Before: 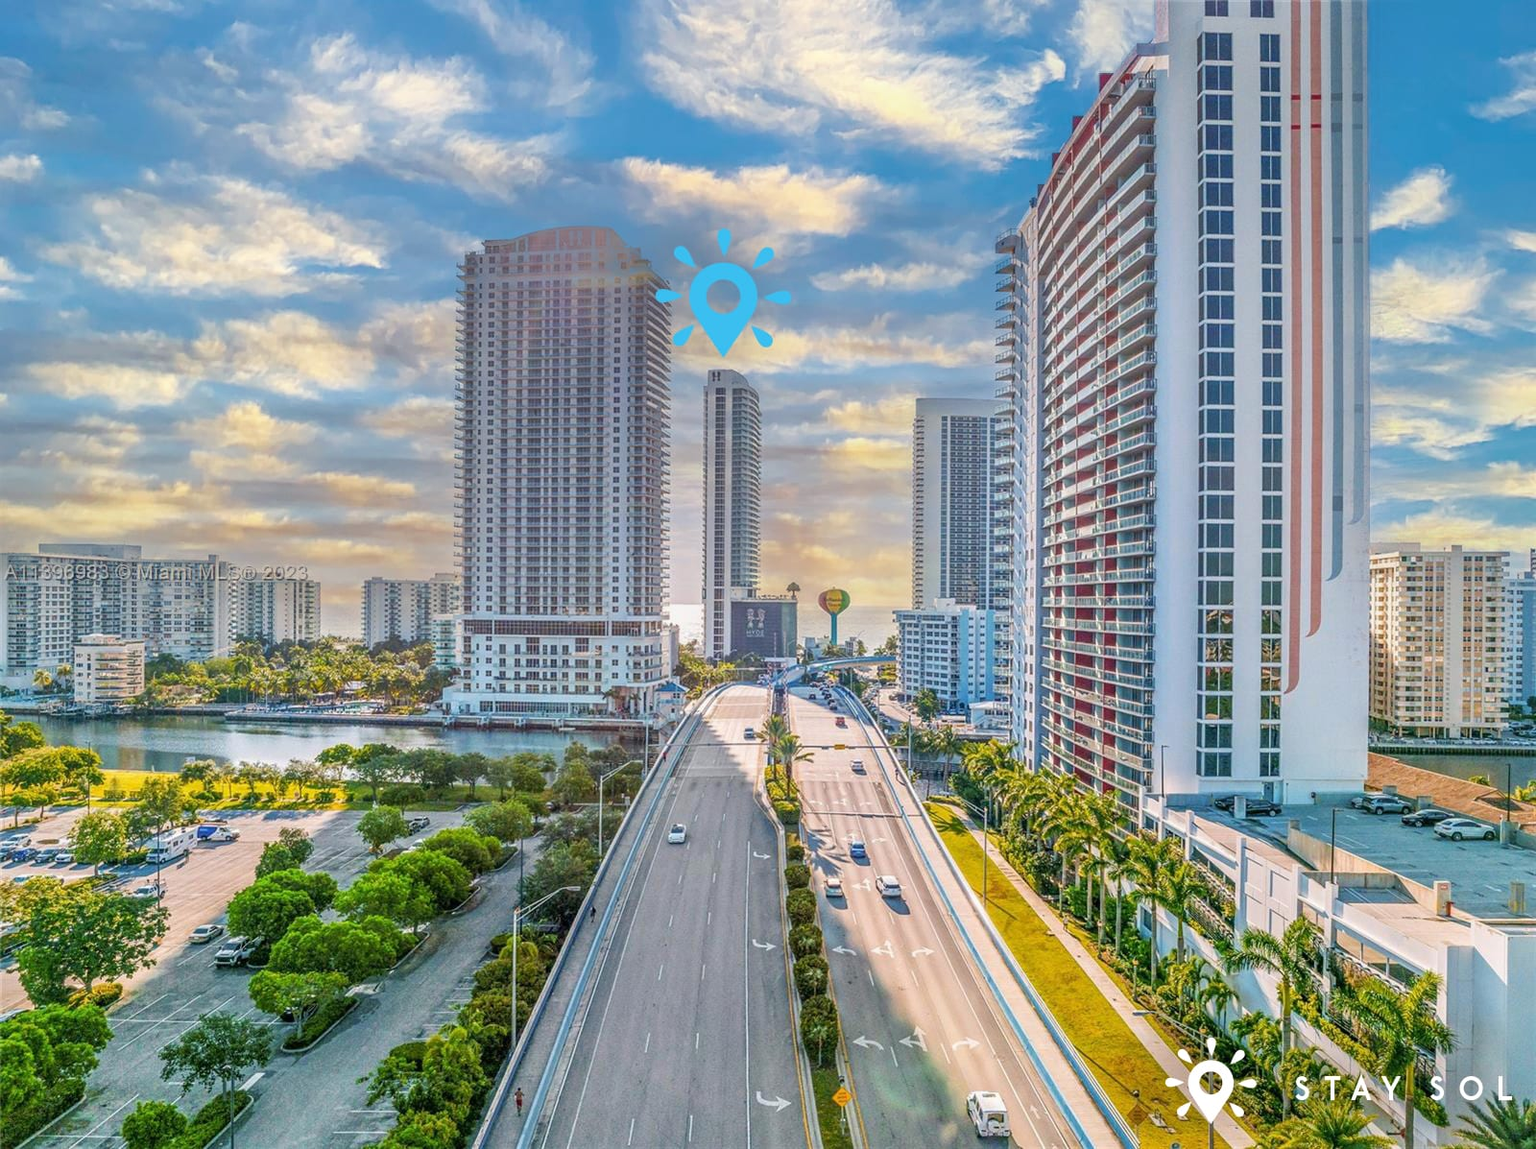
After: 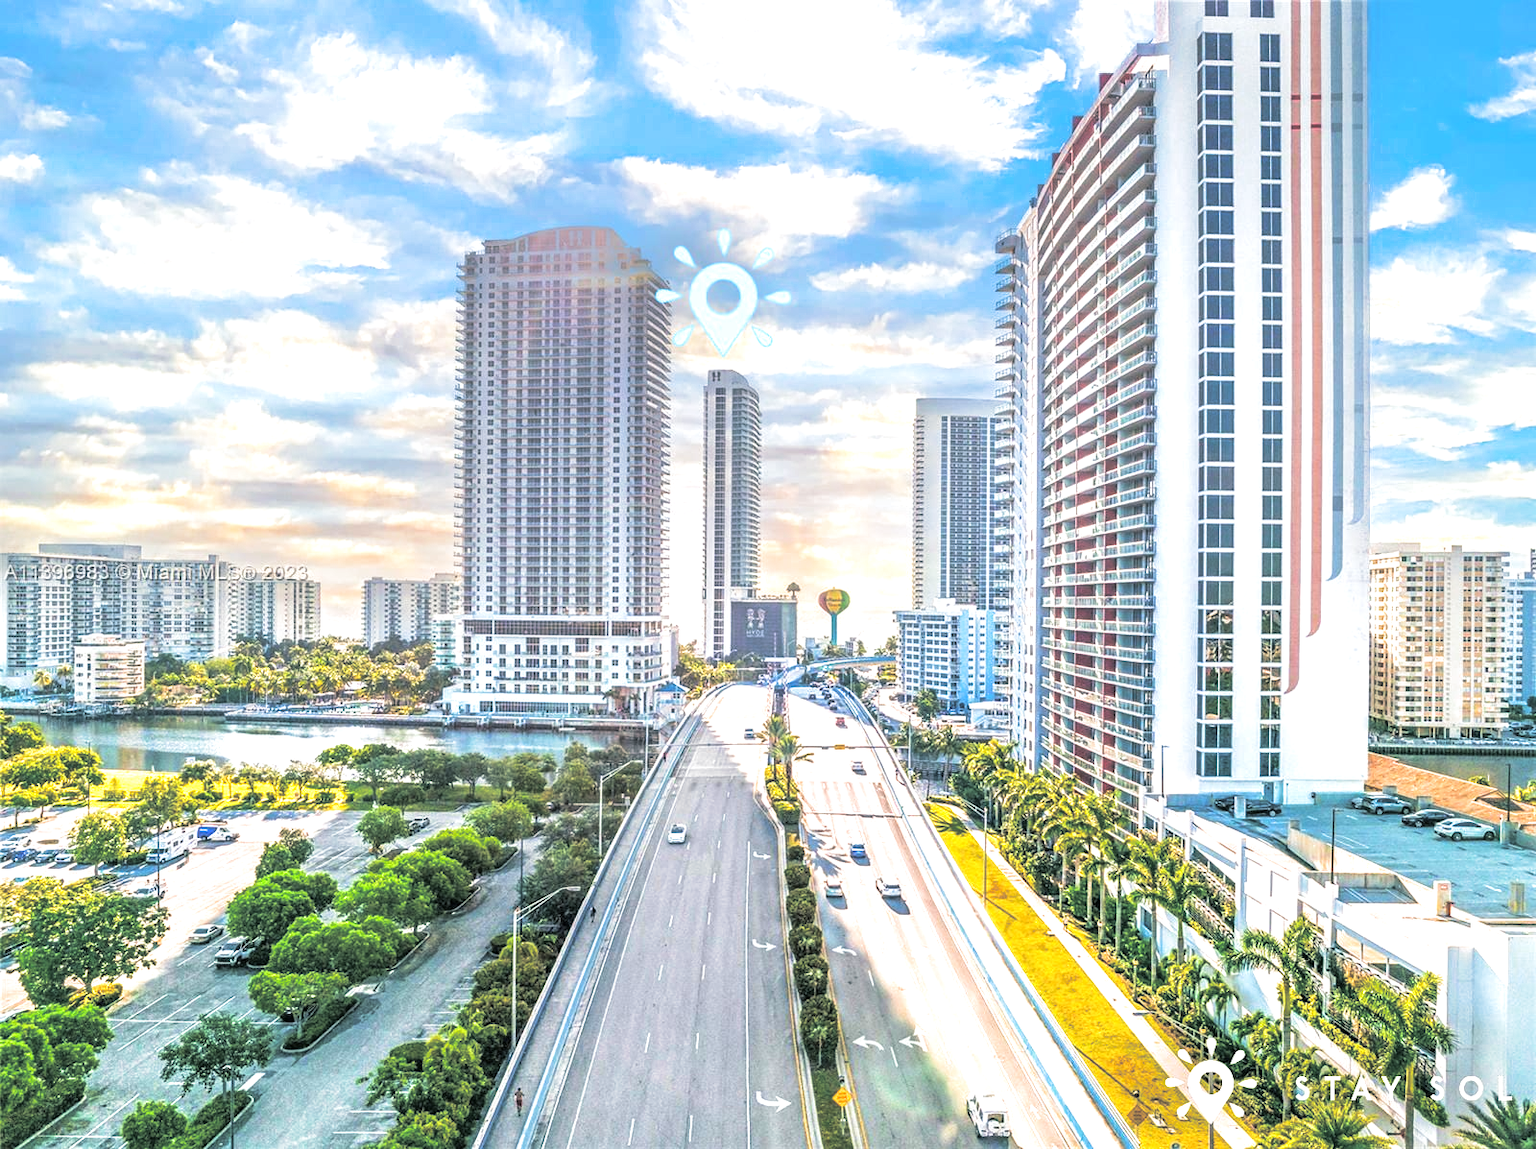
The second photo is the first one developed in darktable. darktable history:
split-toning: shadows › hue 201.6°, shadows › saturation 0.16, highlights › hue 50.4°, highlights › saturation 0.2, balance -49.9
exposure: exposure 1 EV, compensate highlight preservation false
